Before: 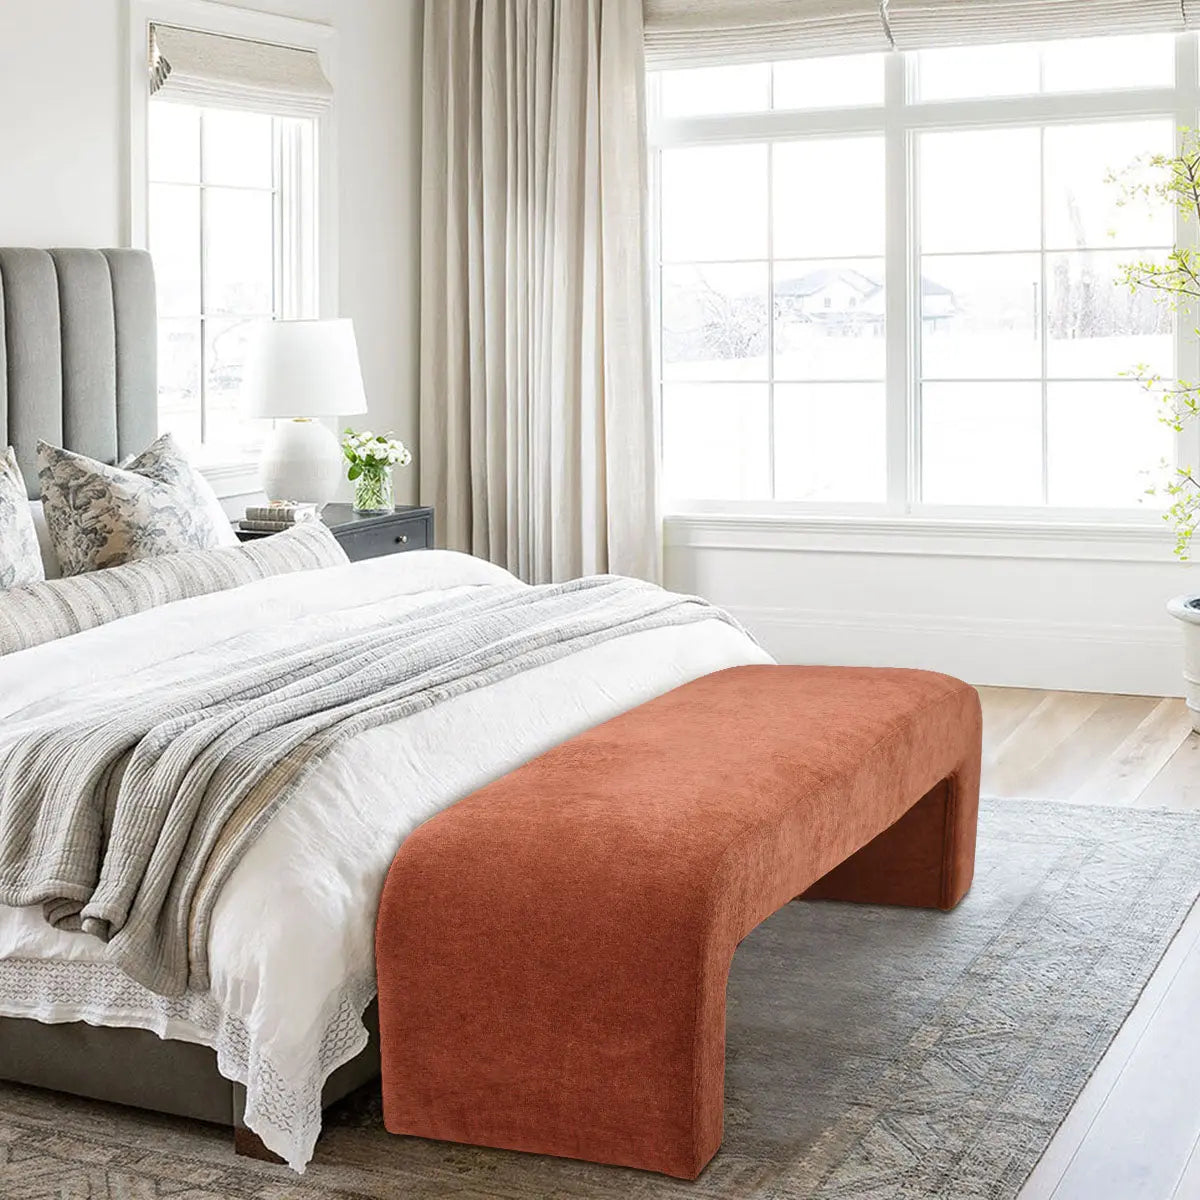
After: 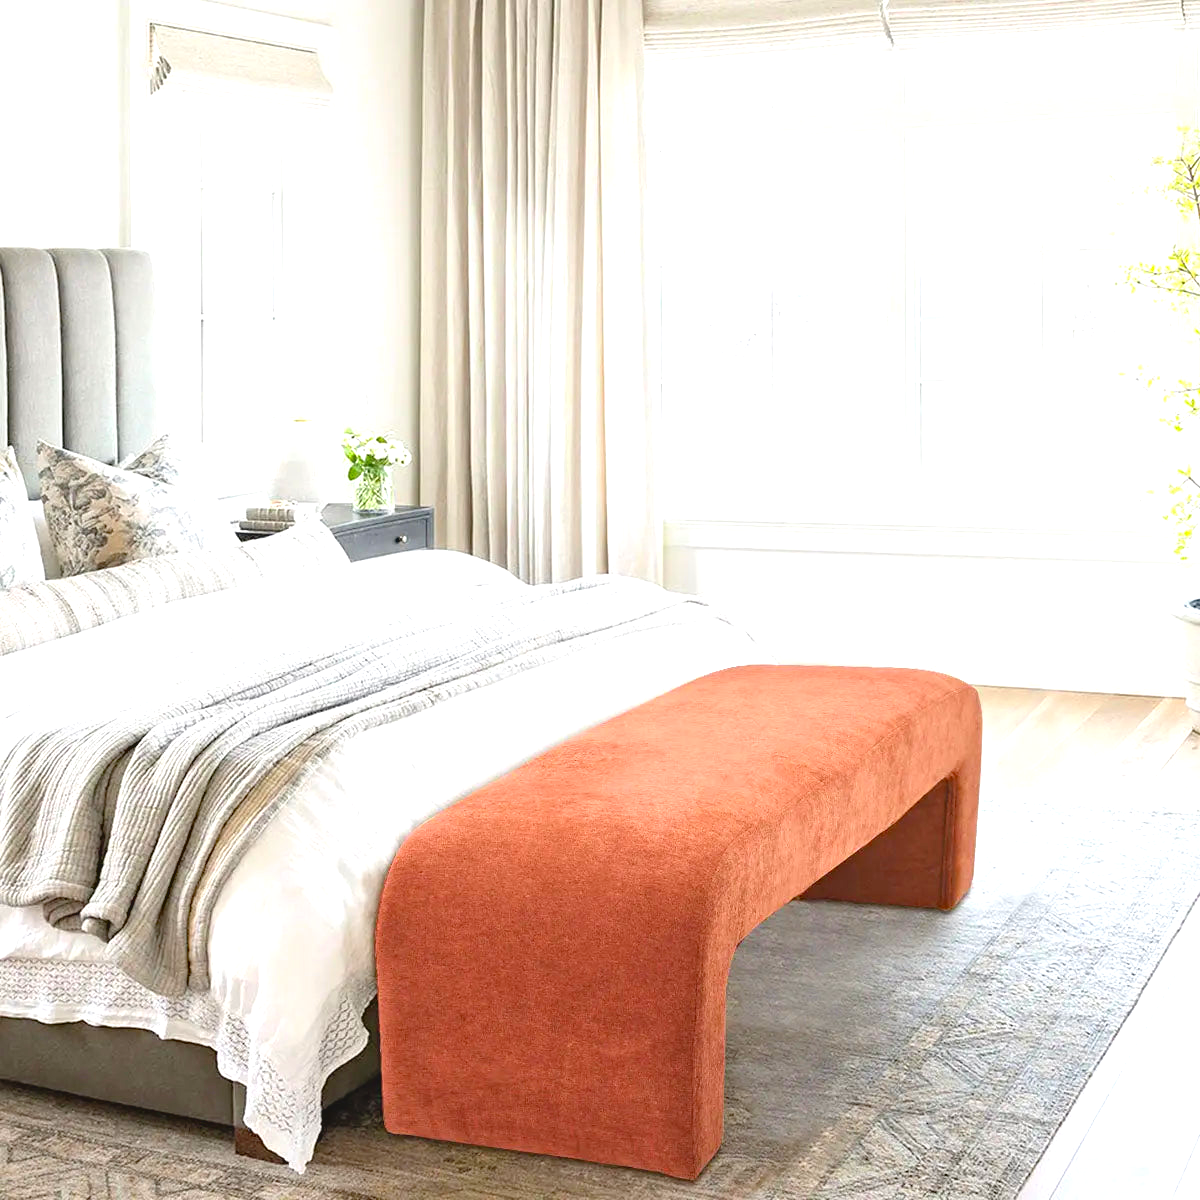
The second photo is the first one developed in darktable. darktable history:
haze removal: compatibility mode true, adaptive false
exposure: exposure 0.921 EV, compensate highlight preservation false
contrast brightness saturation: contrast -0.1, brightness 0.05, saturation 0.08
